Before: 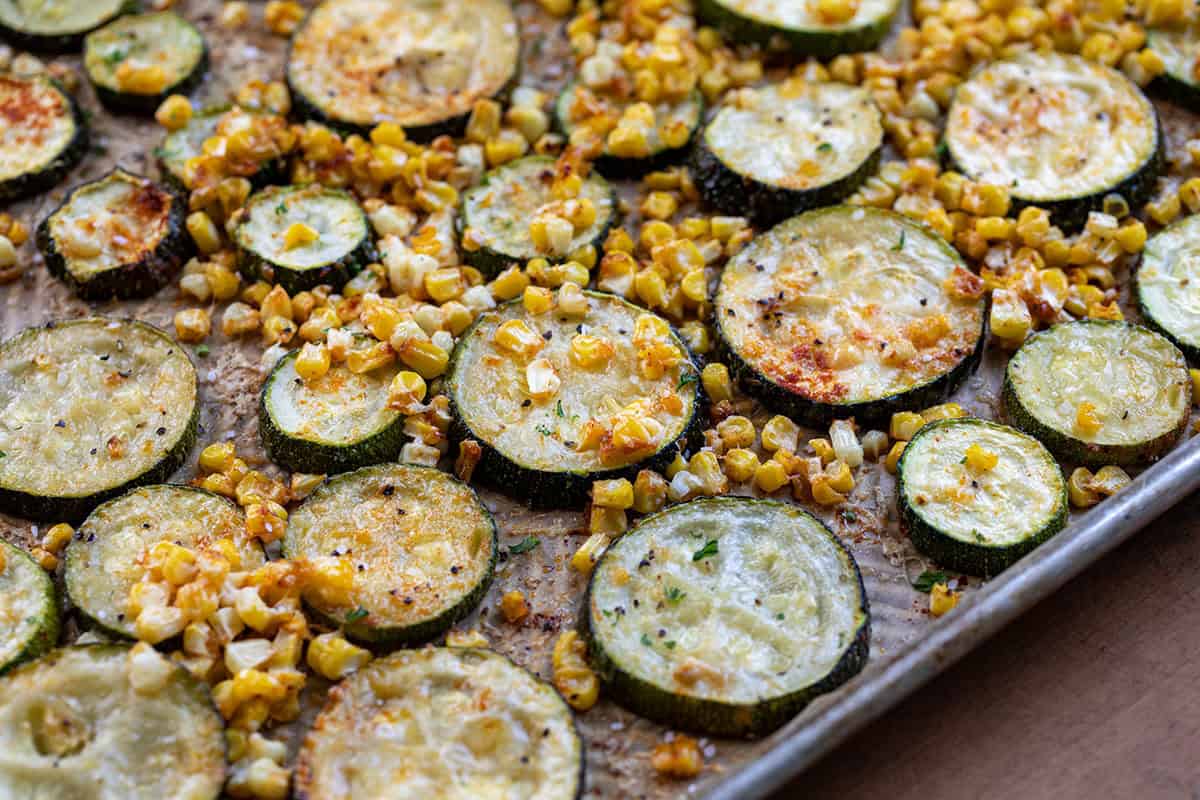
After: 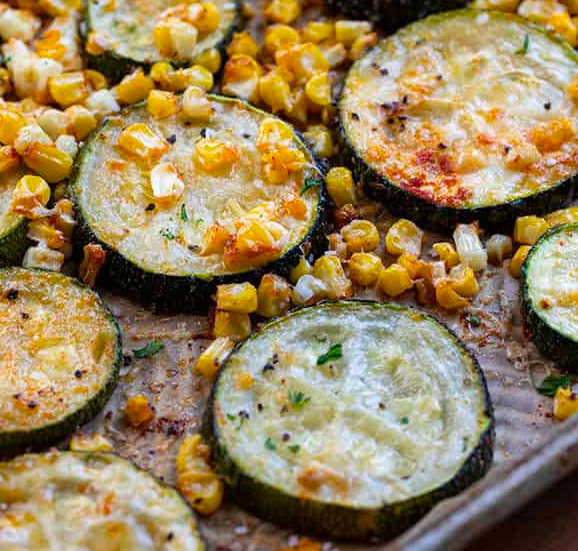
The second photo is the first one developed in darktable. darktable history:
crop: left 31.416%, top 24.531%, right 20.417%, bottom 6.483%
